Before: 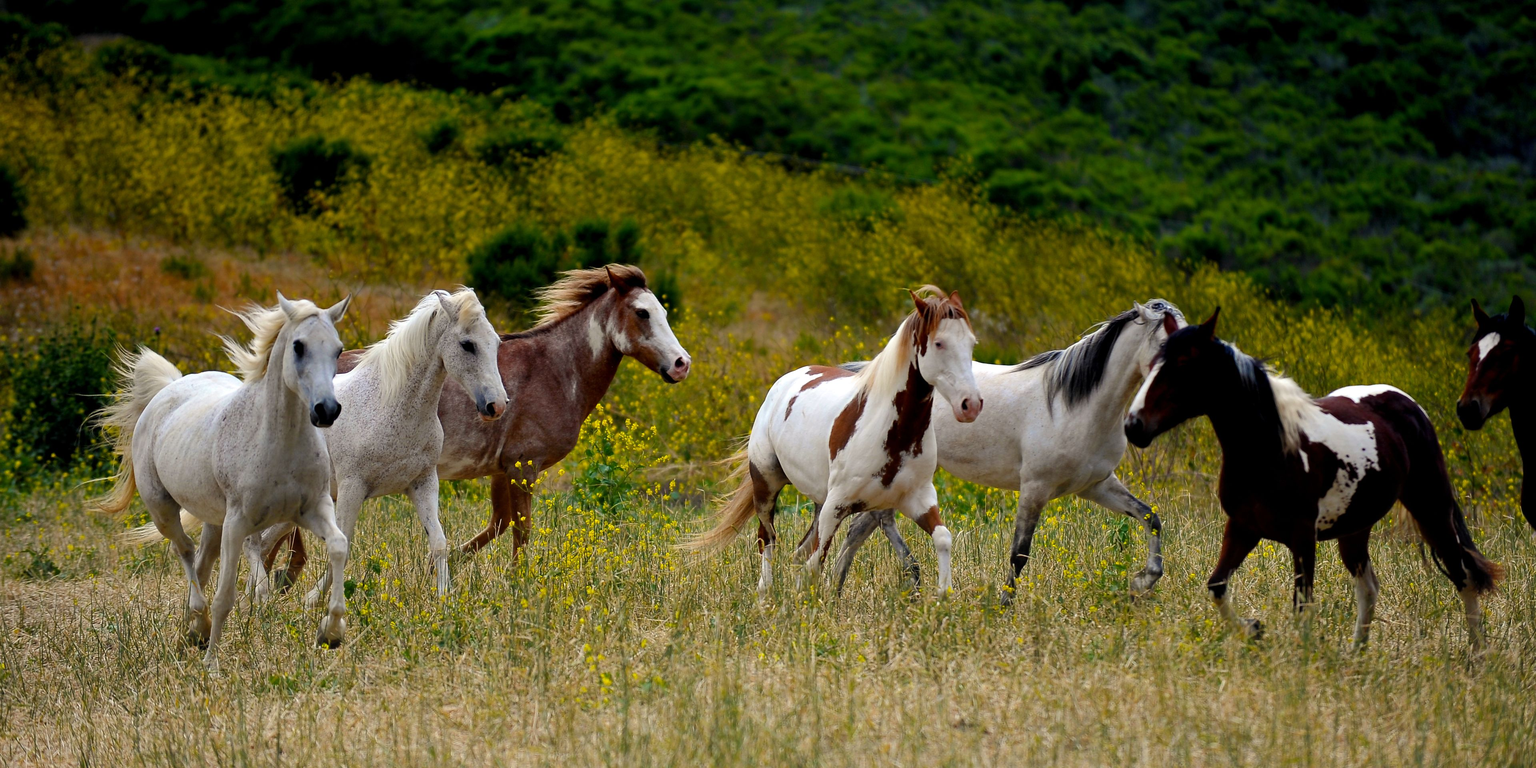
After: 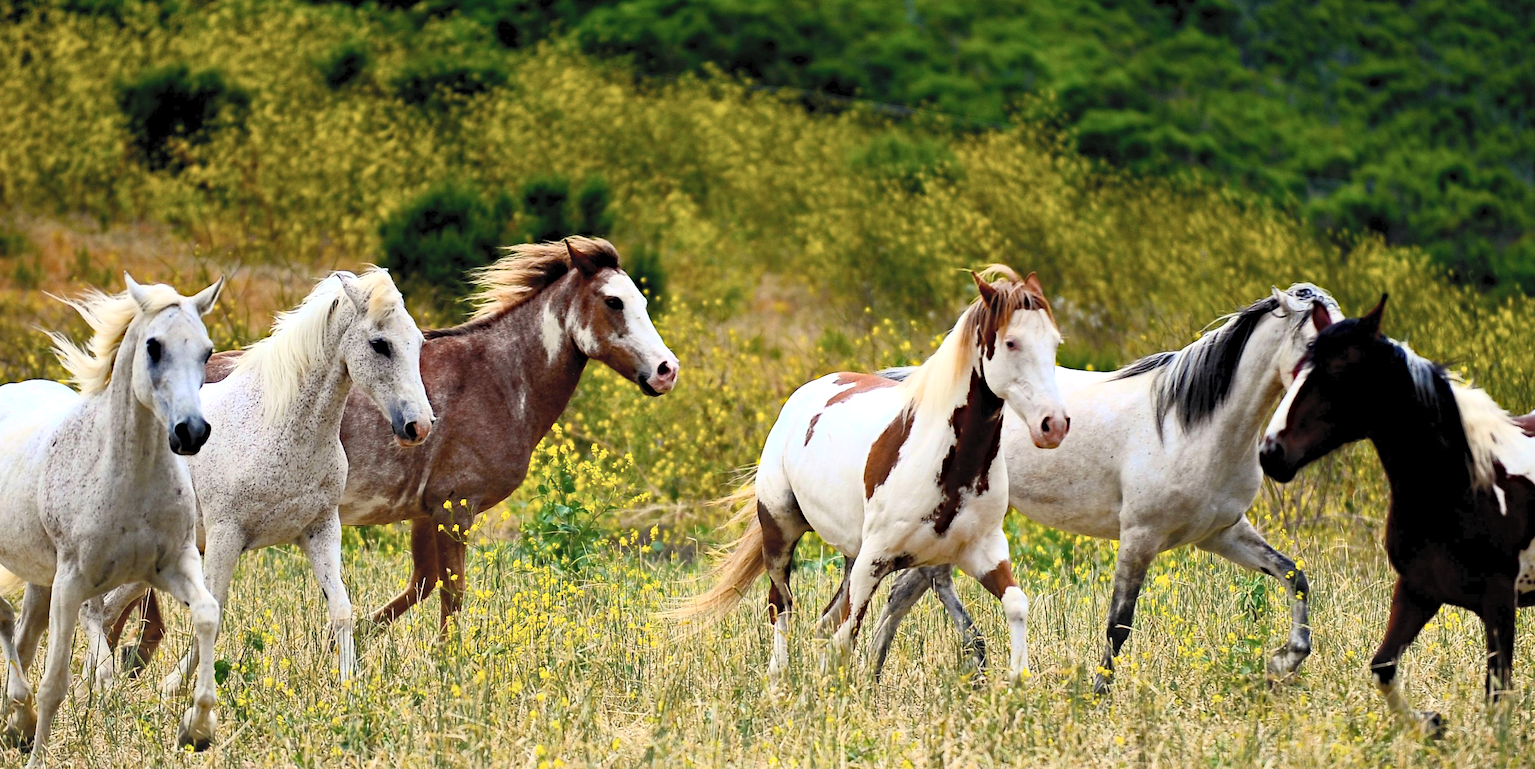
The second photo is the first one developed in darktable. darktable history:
crop and rotate: left 12.003%, top 11.443%, right 13.302%, bottom 13.756%
haze removal: strength 0.297, distance 0.254, compatibility mode true
color correction: highlights a* -0.319, highlights b* -0.089
contrast brightness saturation: contrast 0.383, brightness 0.512
